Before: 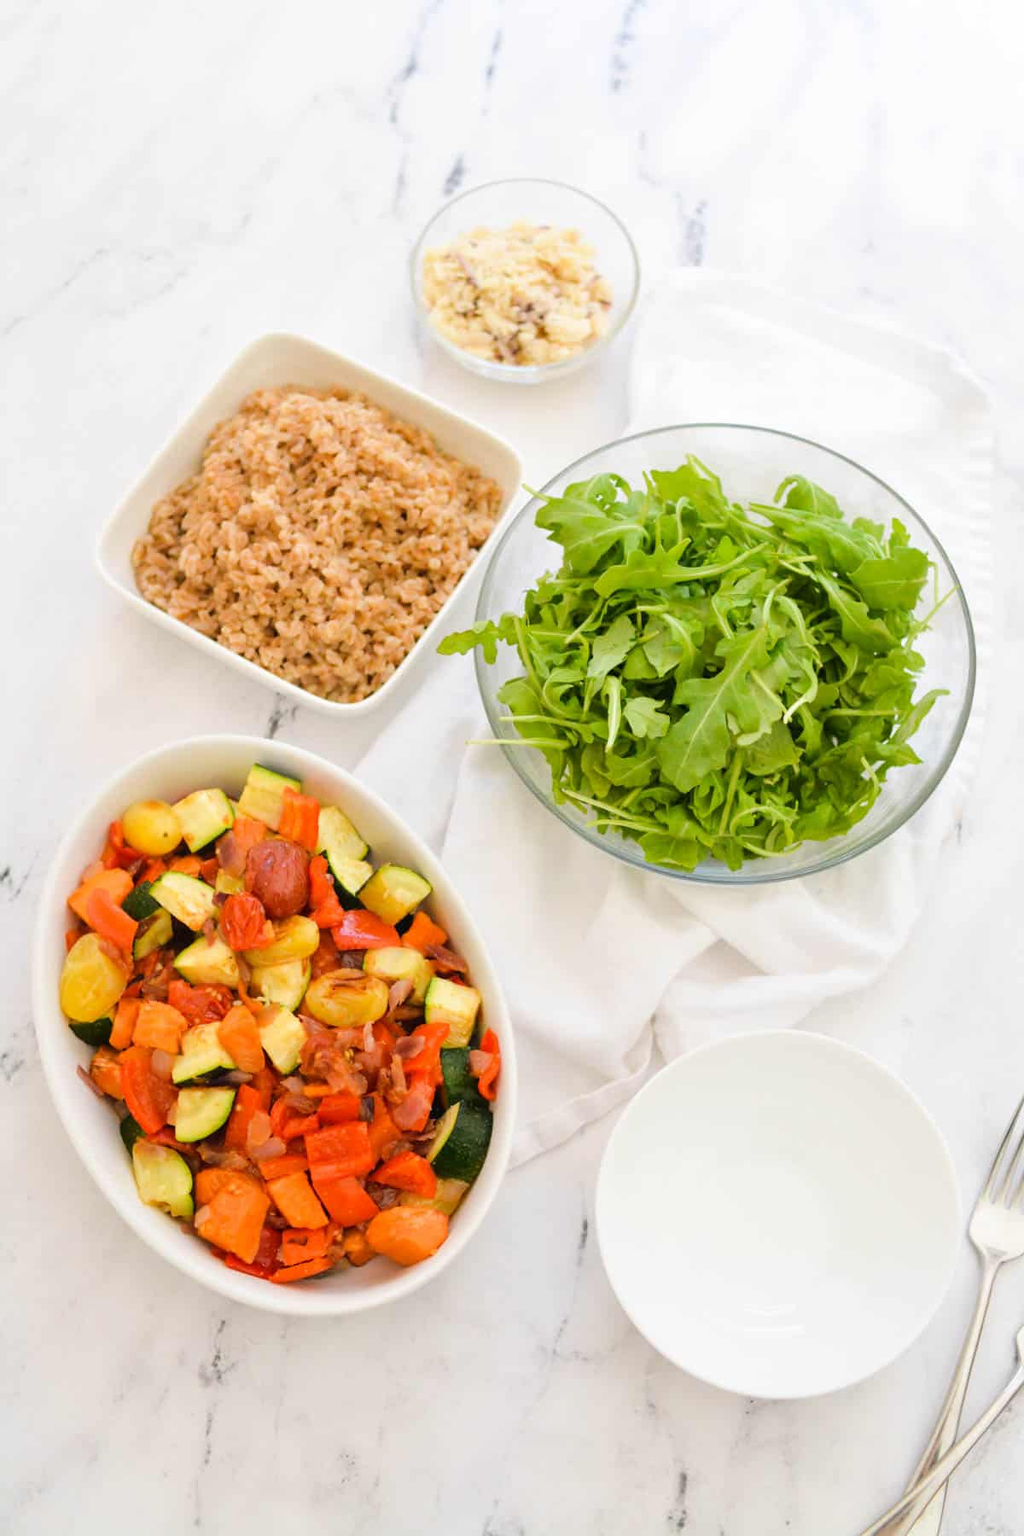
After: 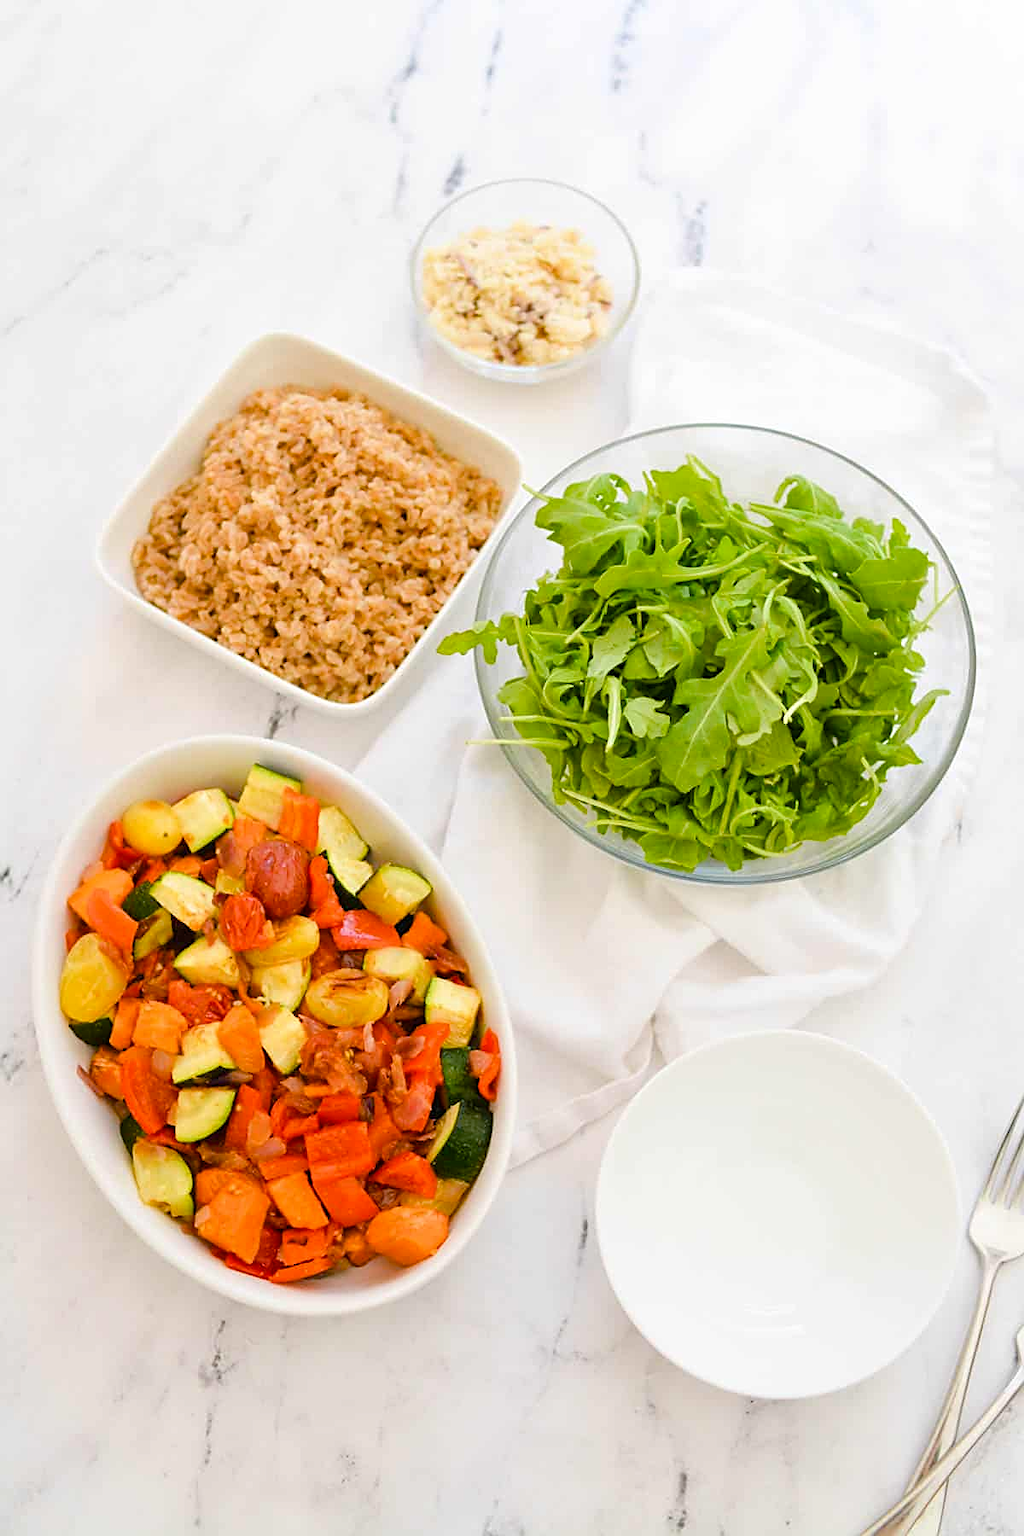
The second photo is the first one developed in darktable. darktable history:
color calibration: illuminant same as pipeline (D50), adaptation XYZ, x 0.346, y 0.358, temperature 5015.48 K
color balance rgb: perceptual saturation grading › global saturation 20%, perceptual saturation grading › highlights -25.753%, perceptual saturation grading › shadows 24.817%, global vibrance 20%
sharpen: on, module defaults
